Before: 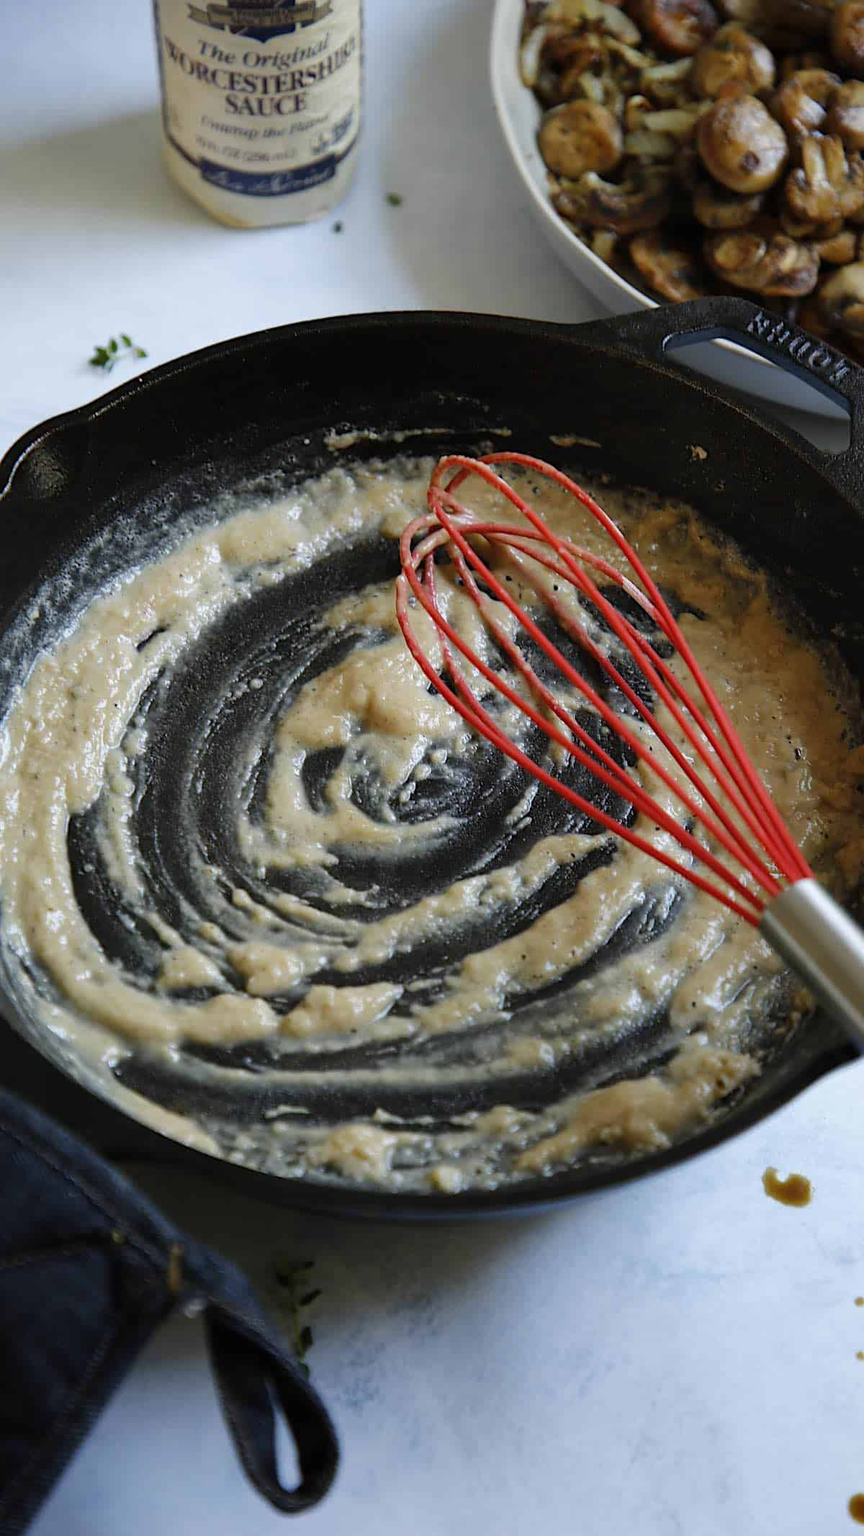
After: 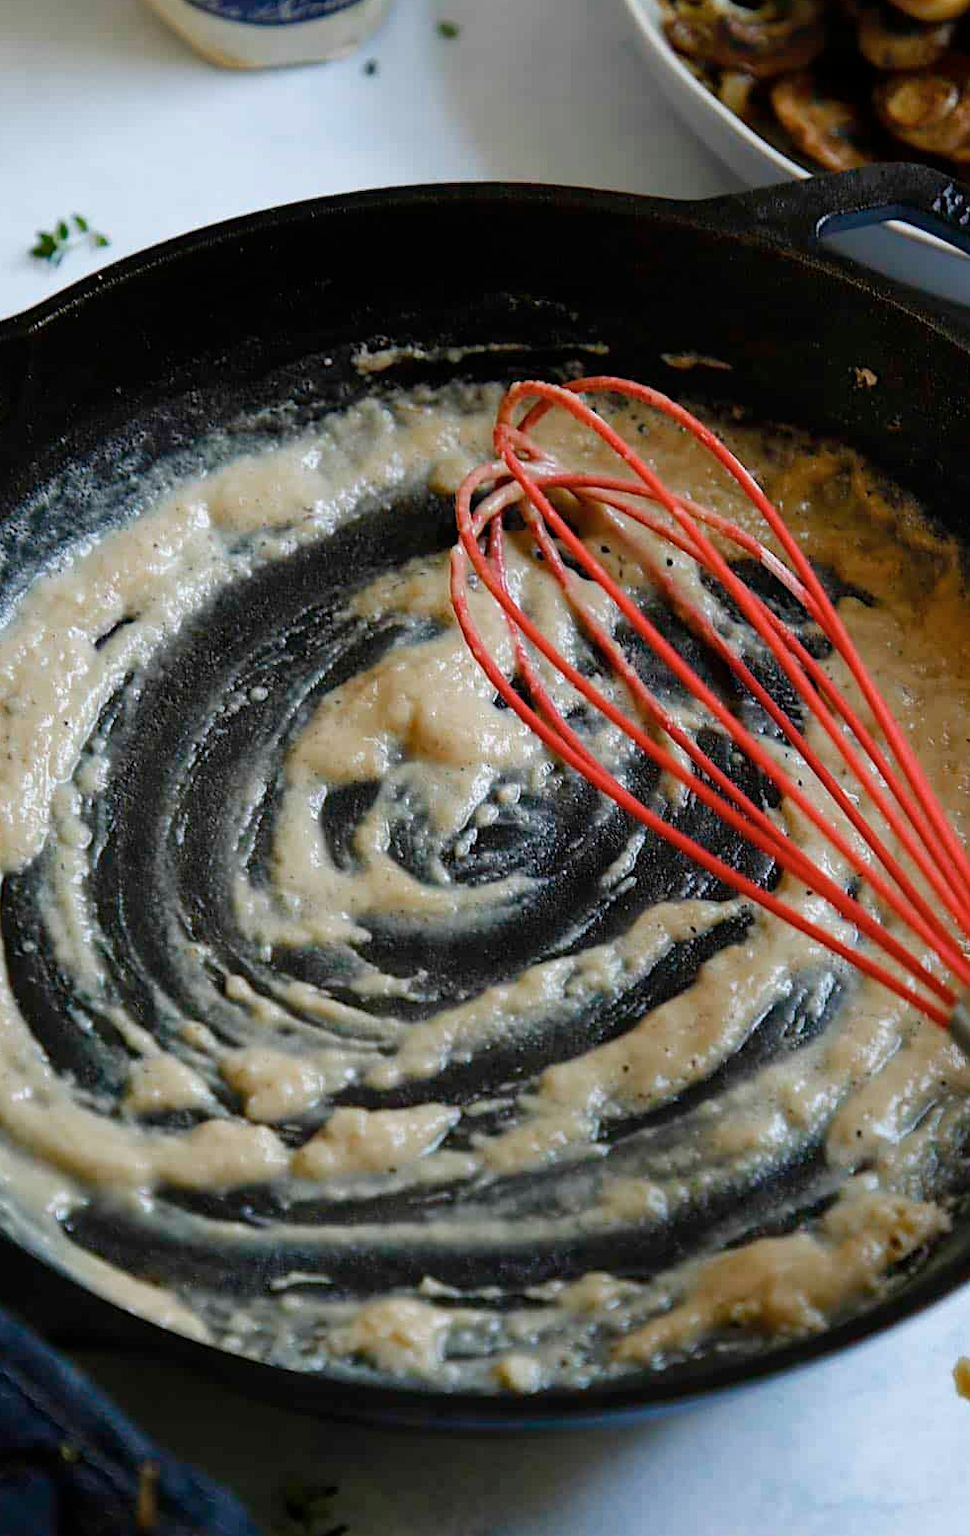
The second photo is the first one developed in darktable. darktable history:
color zones: curves: ch0 [(0, 0.5) (0.143, 0.52) (0.286, 0.5) (0.429, 0.5) (0.571, 0.5) (0.714, 0.5) (0.857, 0.5) (1, 0.5)]; ch1 [(0, 0.489) (0.155, 0.45) (0.286, 0.466) (0.429, 0.5) (0.571, 0.5) (0.714, 0.5) (0.857, 0.5) (1, 0.489)]
crop: left 7.882%, top 11.624%, right 10.214%, bottom 15.442%
color balance rgb: perceptual saturation grading › global saturation 0.348%, perceptual saturation grading › highlights -18.695%, perceptual saturation grading › mid-tones 6.947%, perceptual saturation grading › shadows 27.73%
